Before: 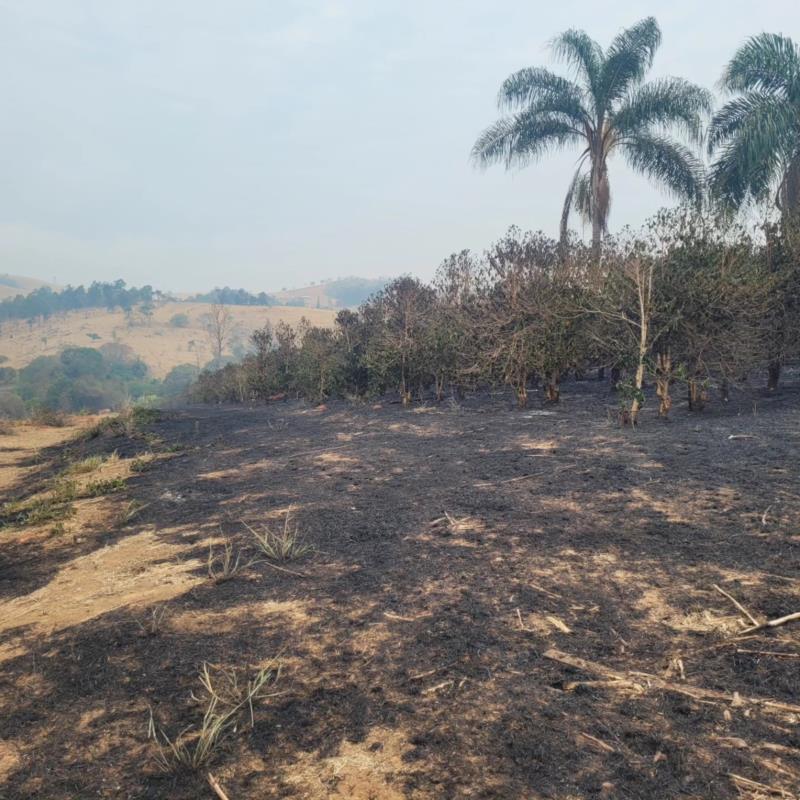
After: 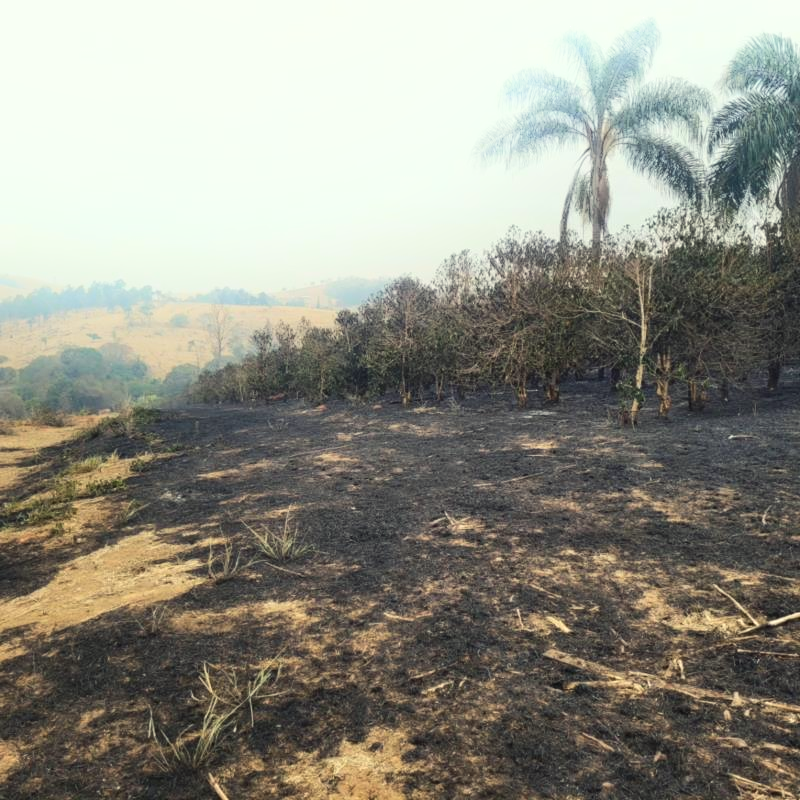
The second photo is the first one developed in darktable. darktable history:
exposure: exposure -0.149 EV, compensate highlight preservation false
tone equalizer: -8 EV -0.765 EV, -7 EV -0.719 EV, -6 EV -0.602 EV, -5 EV -0.421 EV, -3 EV 0.379 EV, -2 EV 0.6 EV, -1 EV 0.683 EV, +0 EV 0.766 EV, edges refinement/feathering 500, mask exposure compensation -1.57 EV, preserve details no
shadows and highlights: shadows -20.84, highlights 98.94, soften with gaussian
color balance rgb: highlights gain › chroma 1.04%, highlights gain › hue 60.04°, perceptual saturation grading › global saturation 0.657%, contrast -9.648%
color correction: highlights a* -4.47, highlights b* 6.5
